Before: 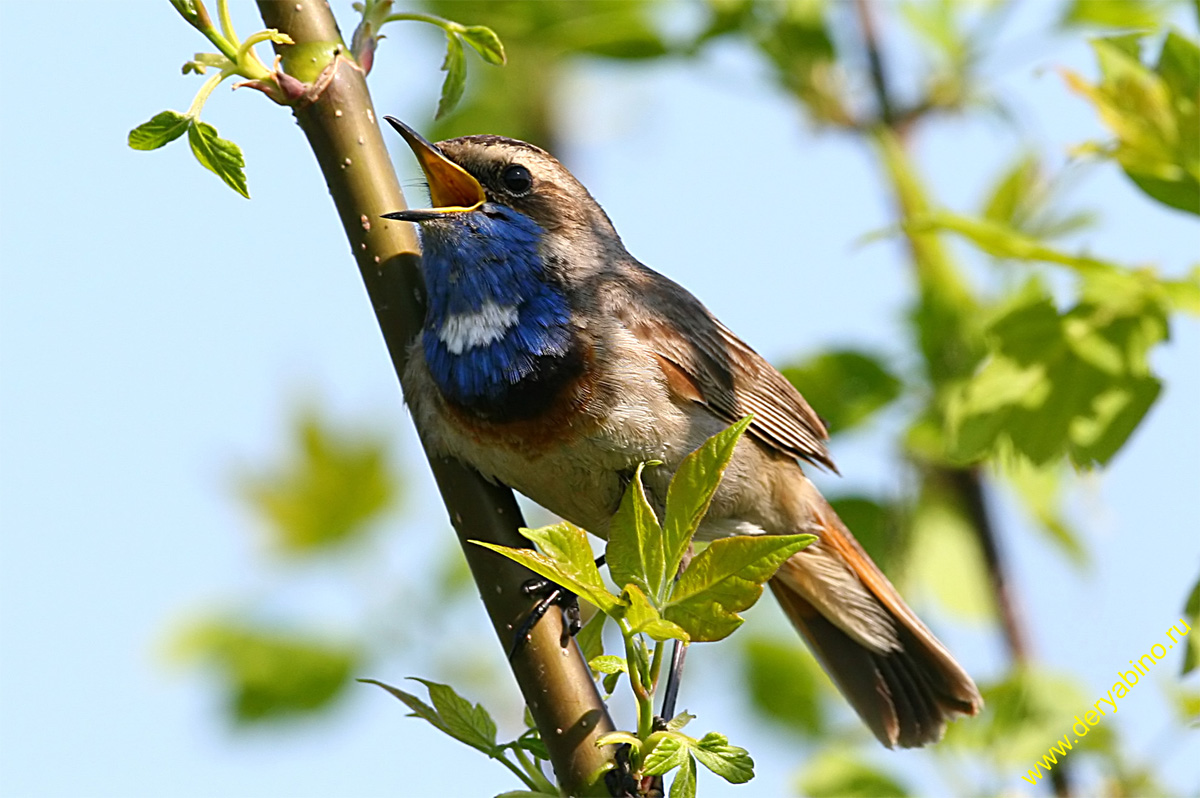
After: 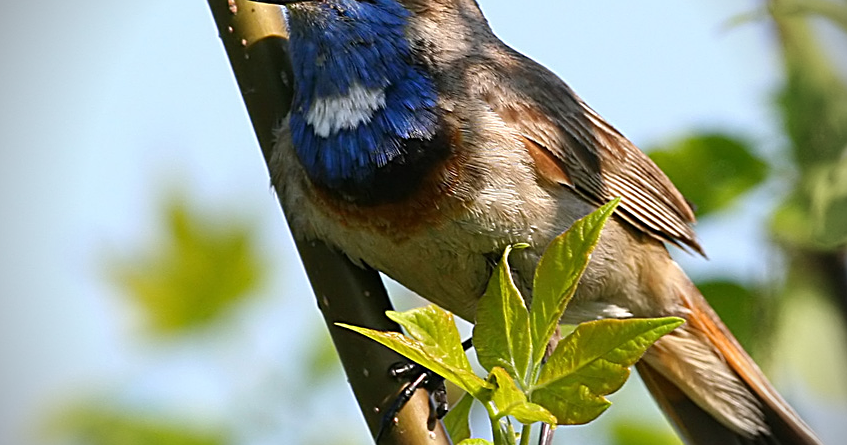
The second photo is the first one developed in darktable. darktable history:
crop: left 11.131%, top 27.212%, right 18.231%, bottom 16.981%
sharpen: radius 1.243, amount 0.304, threshold 0.106
vignetting: fall-off radius 32.47%
